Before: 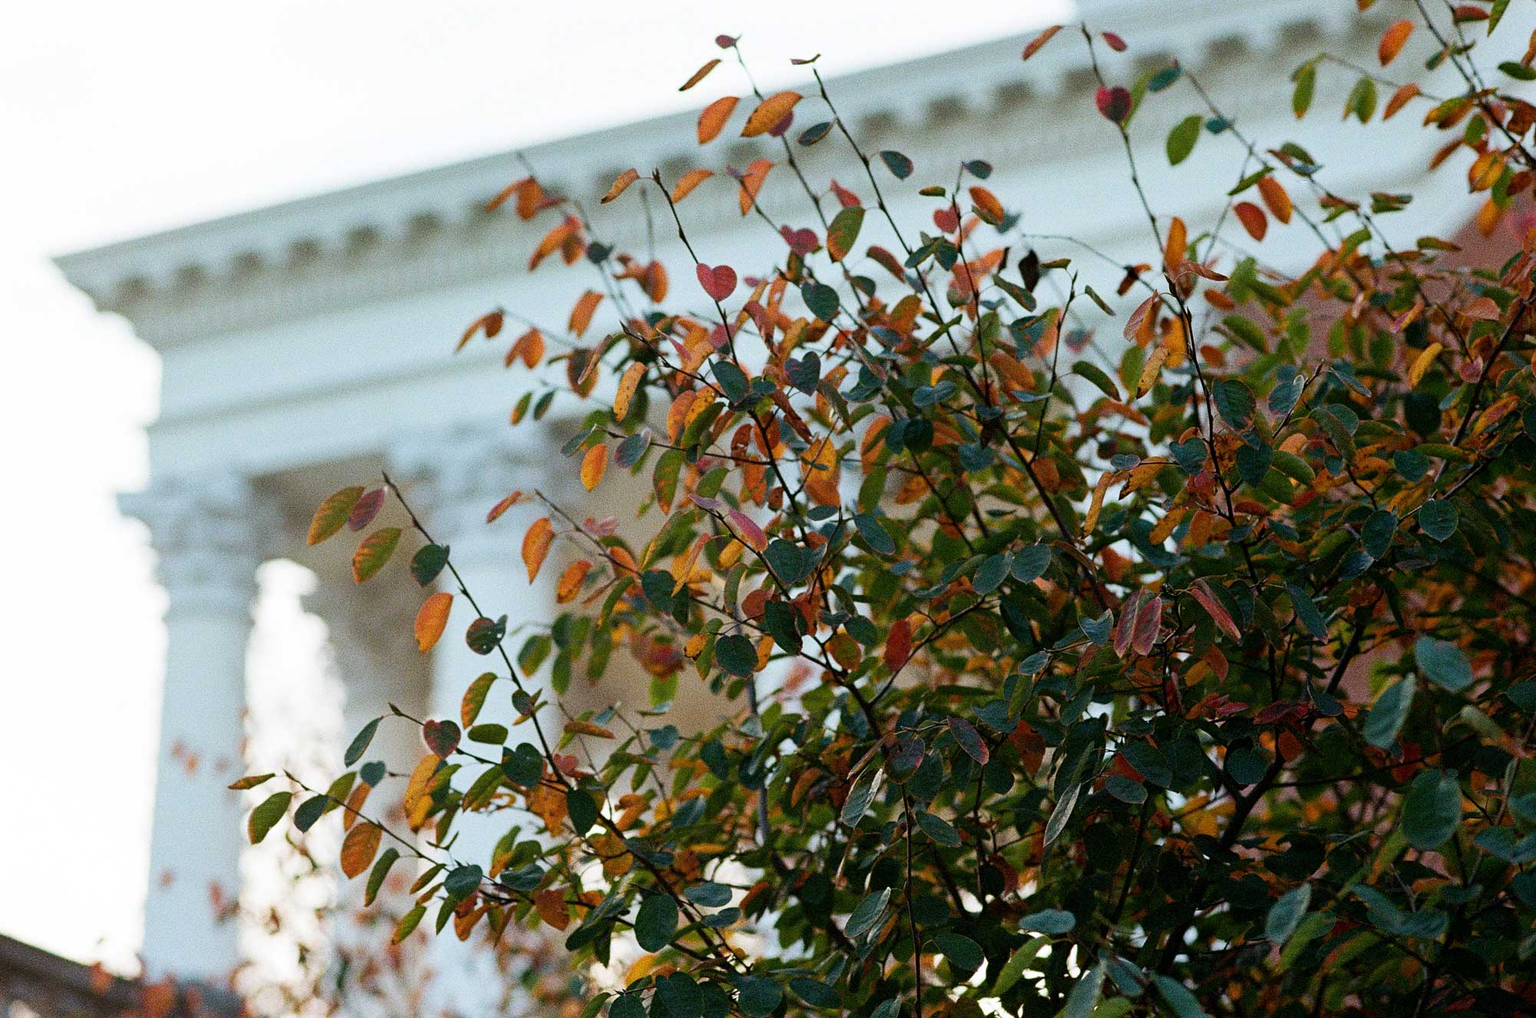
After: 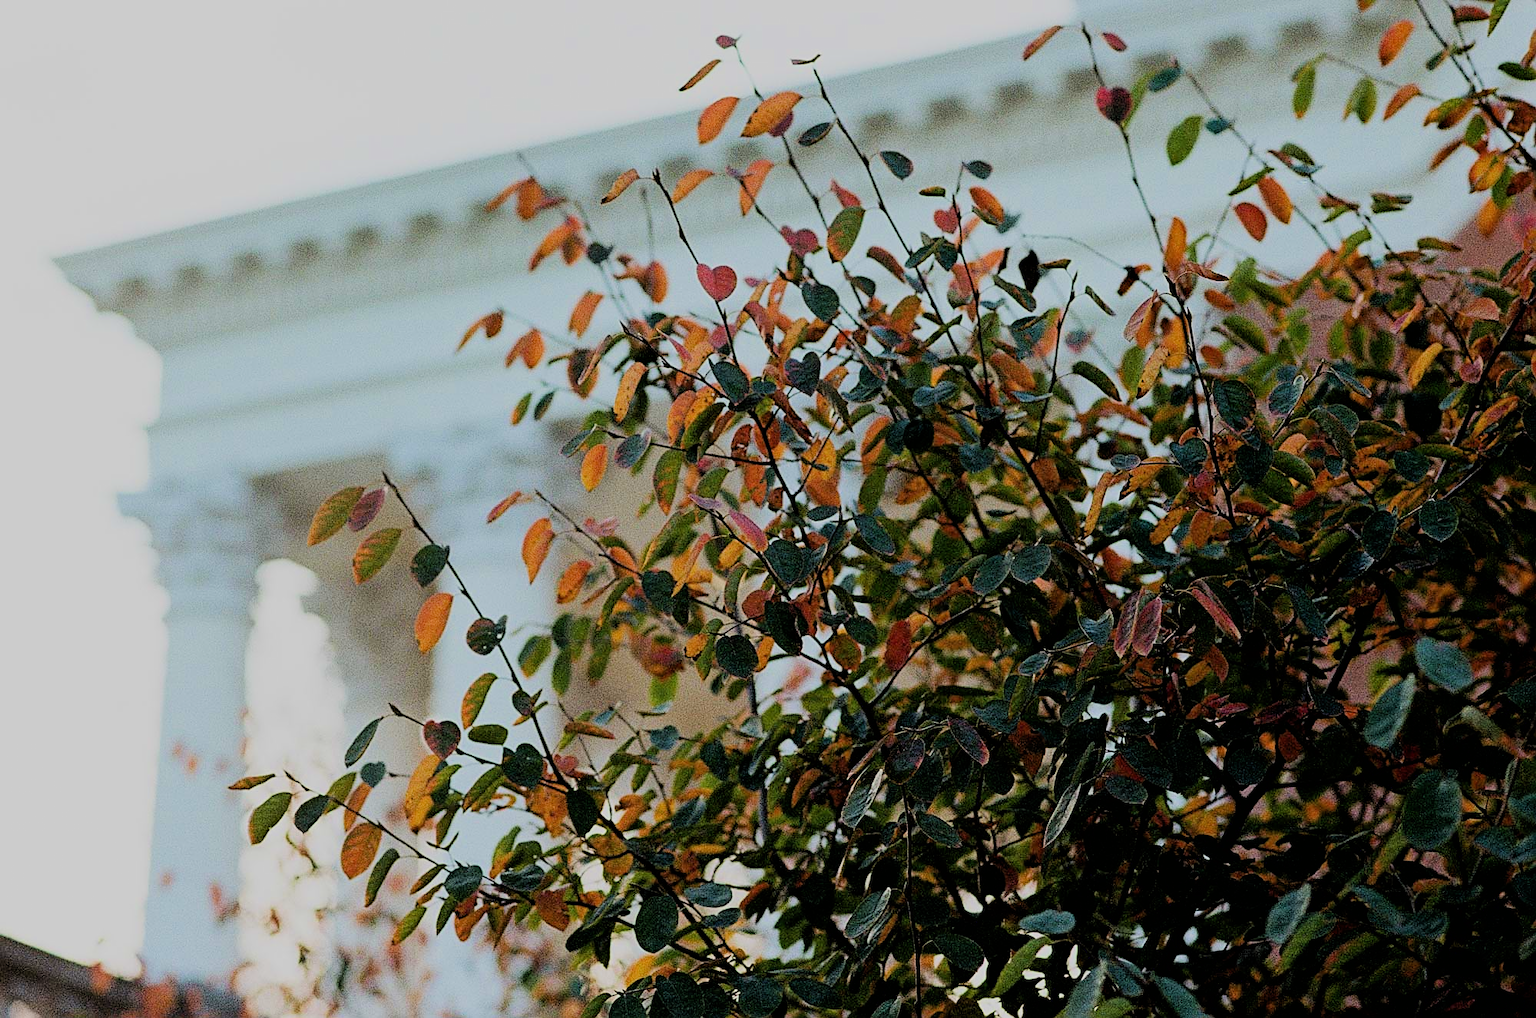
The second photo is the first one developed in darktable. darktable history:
exposure: exposure 0.128 EV, compensate exposure bias true, compensate highlight preservation false
filmic rgb: black relative exposure -6.09 EV, white relative exposure 6.95 EV, threshold 3.04 EV, hardness 2.25, color science v6 (2022), enable highlight reconstruction true
sharpen: on, module defaults
